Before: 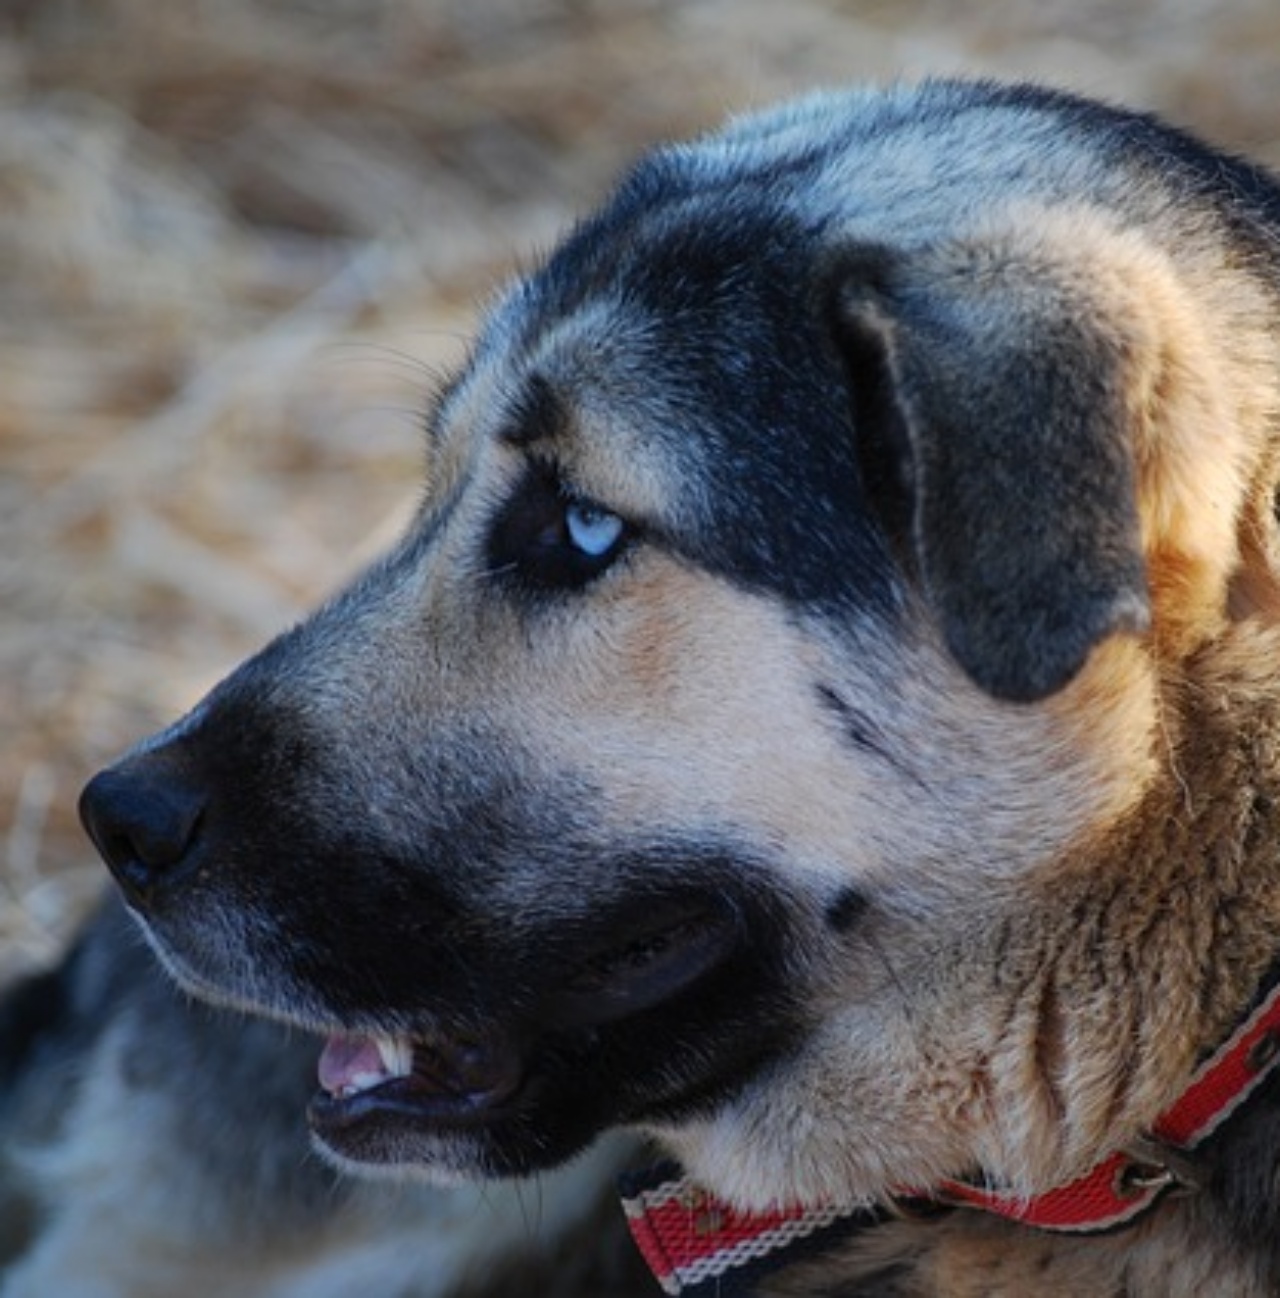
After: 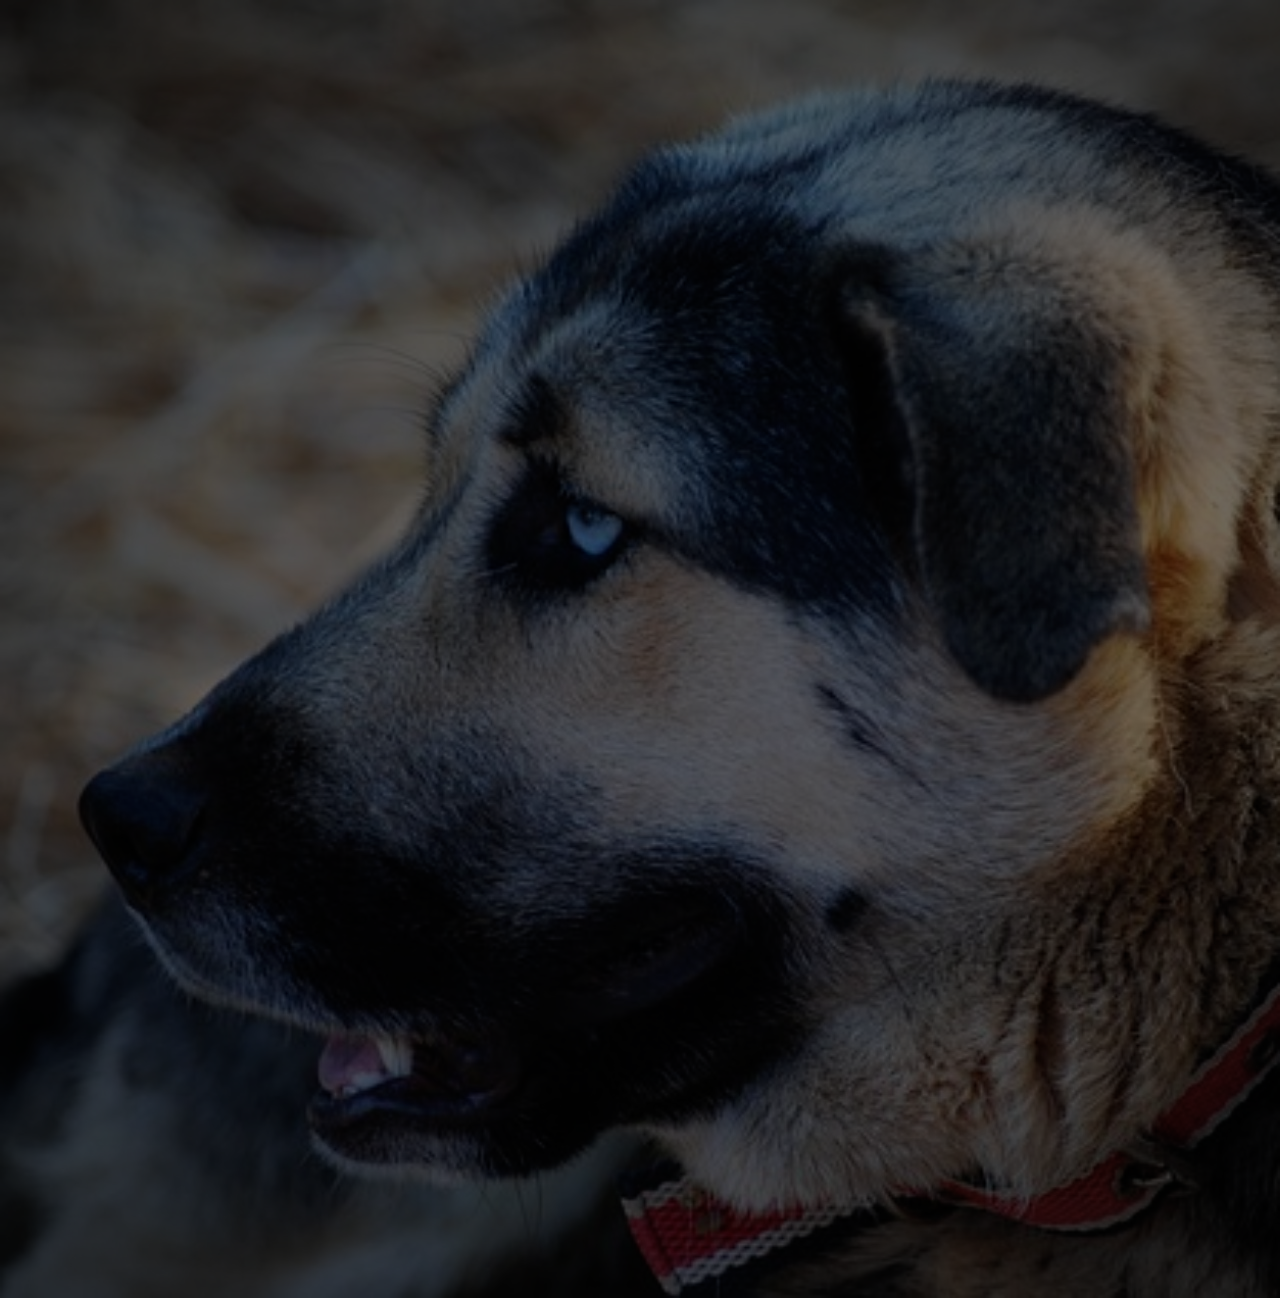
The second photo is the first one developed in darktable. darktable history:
vignetting: automatic ratio true
exposure: exposure -2.446 EV, compensate highlight preservation false
